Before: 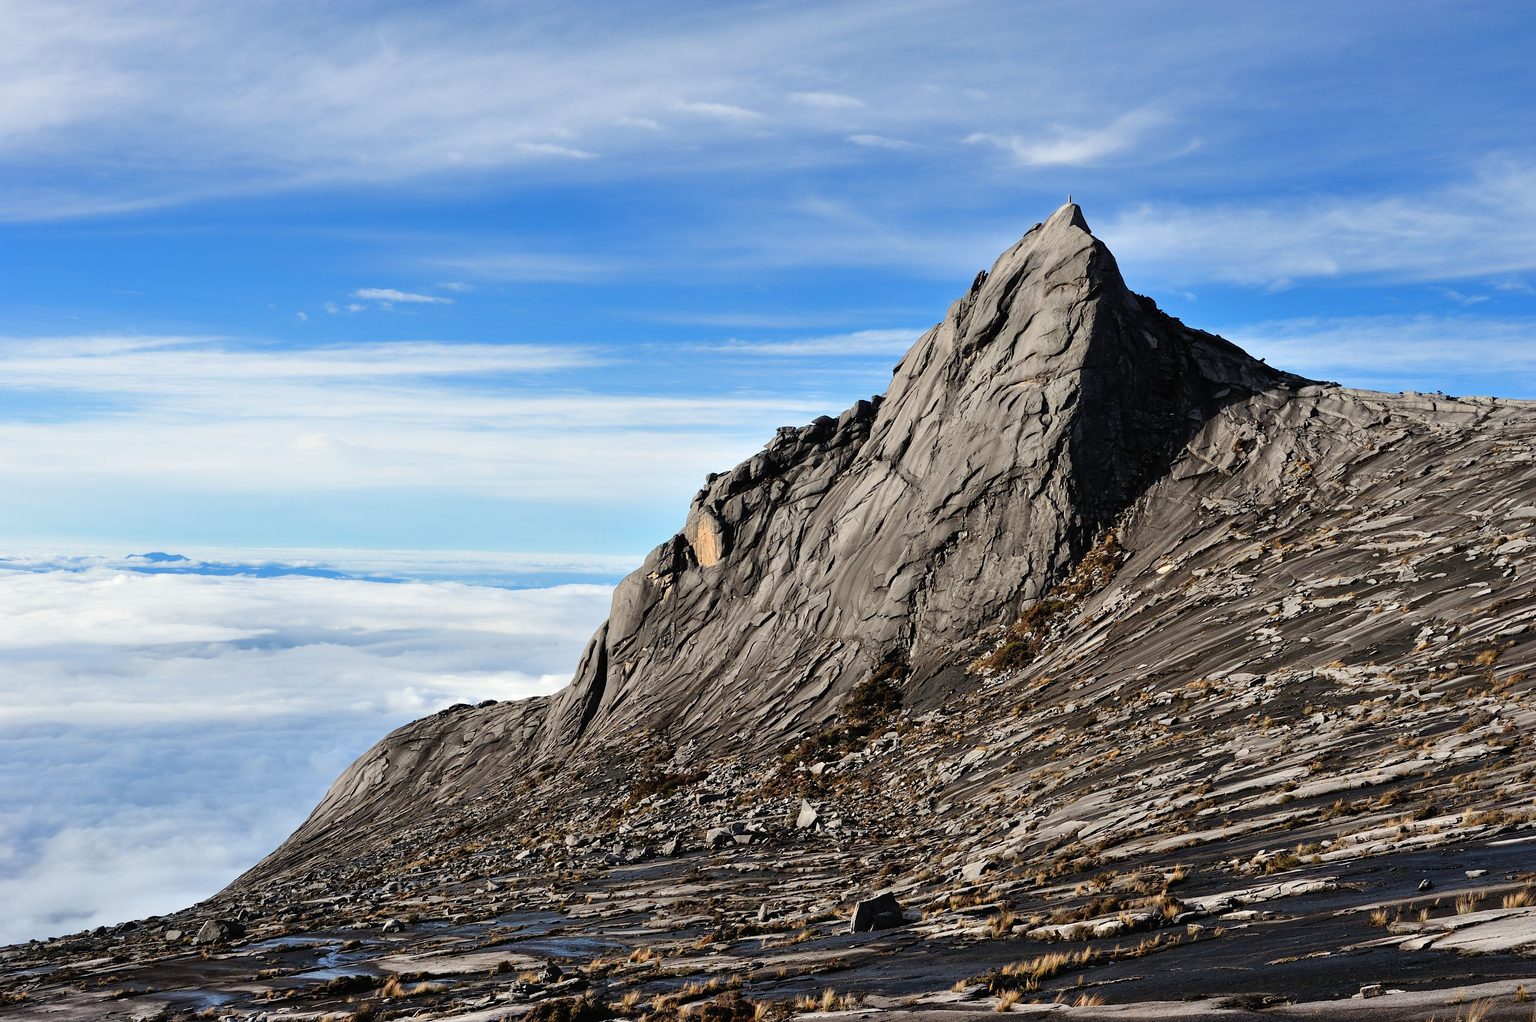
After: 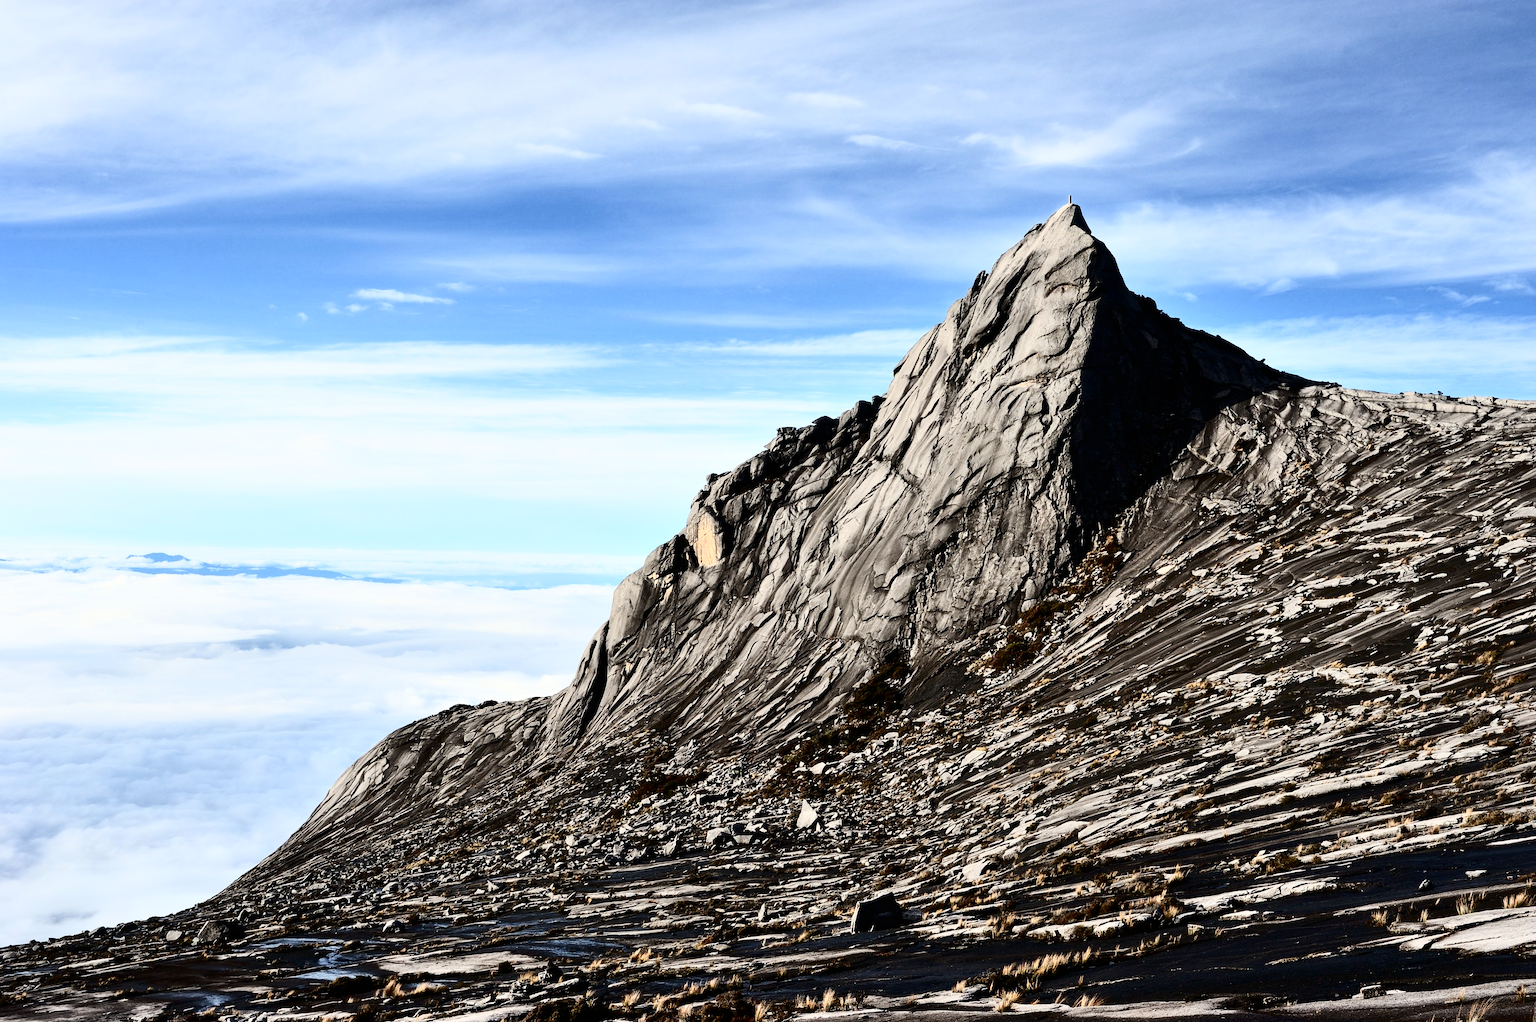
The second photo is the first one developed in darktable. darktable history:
contrast brightness saturation: contrast 0.504, saturation -0.101
